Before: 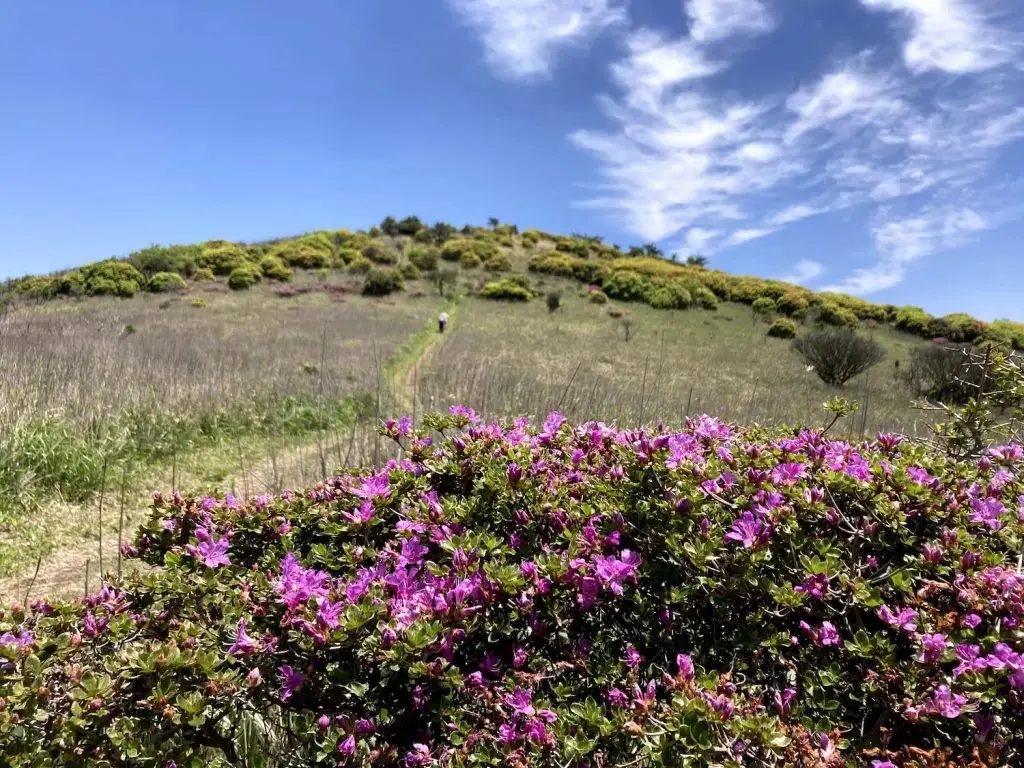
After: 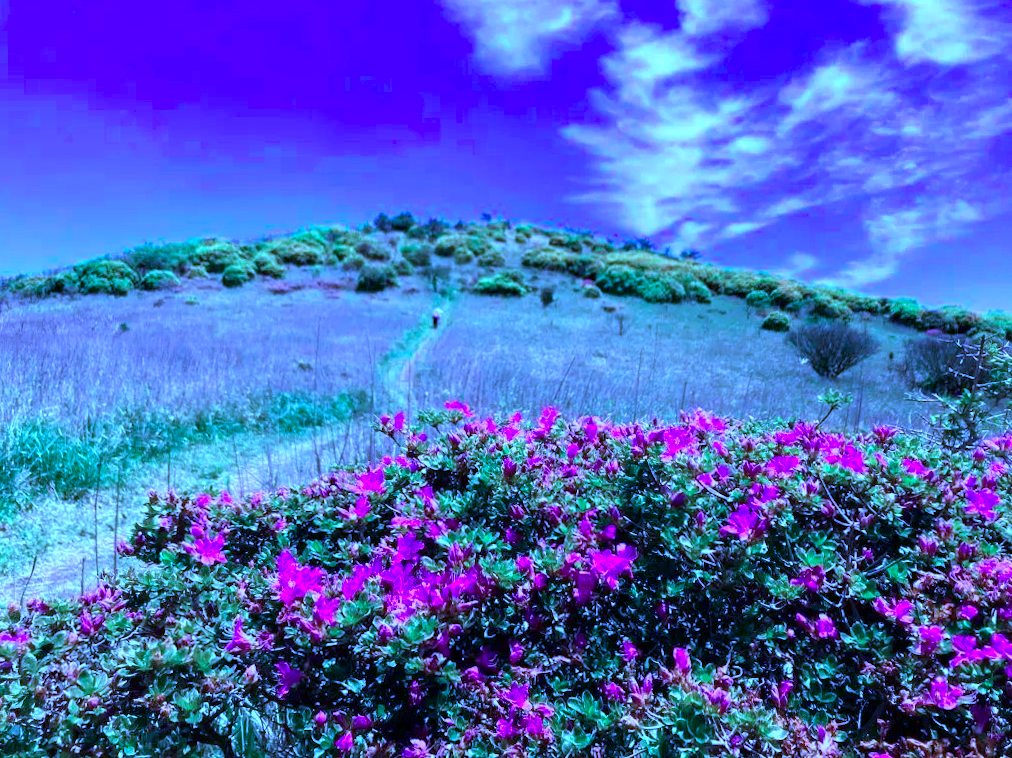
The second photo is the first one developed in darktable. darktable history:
color calibration: output R [0.948, 0.091, -0.04, 0], output G [-0.3, 1.384, -0.085, 0], output B [-0.108, 0.061, 1.08, 0], illuminant as shot in camera, x 0.484, y 0.43, temperature 2405.29 K
exposure: exposure 0.375 EV, compensate highlight preservation false
rotate and perspective: rotation -0.45°, automatic cropping original format, crop left 0.008, crop right 0.992, crop top 0.012, crop bottom 0.988
